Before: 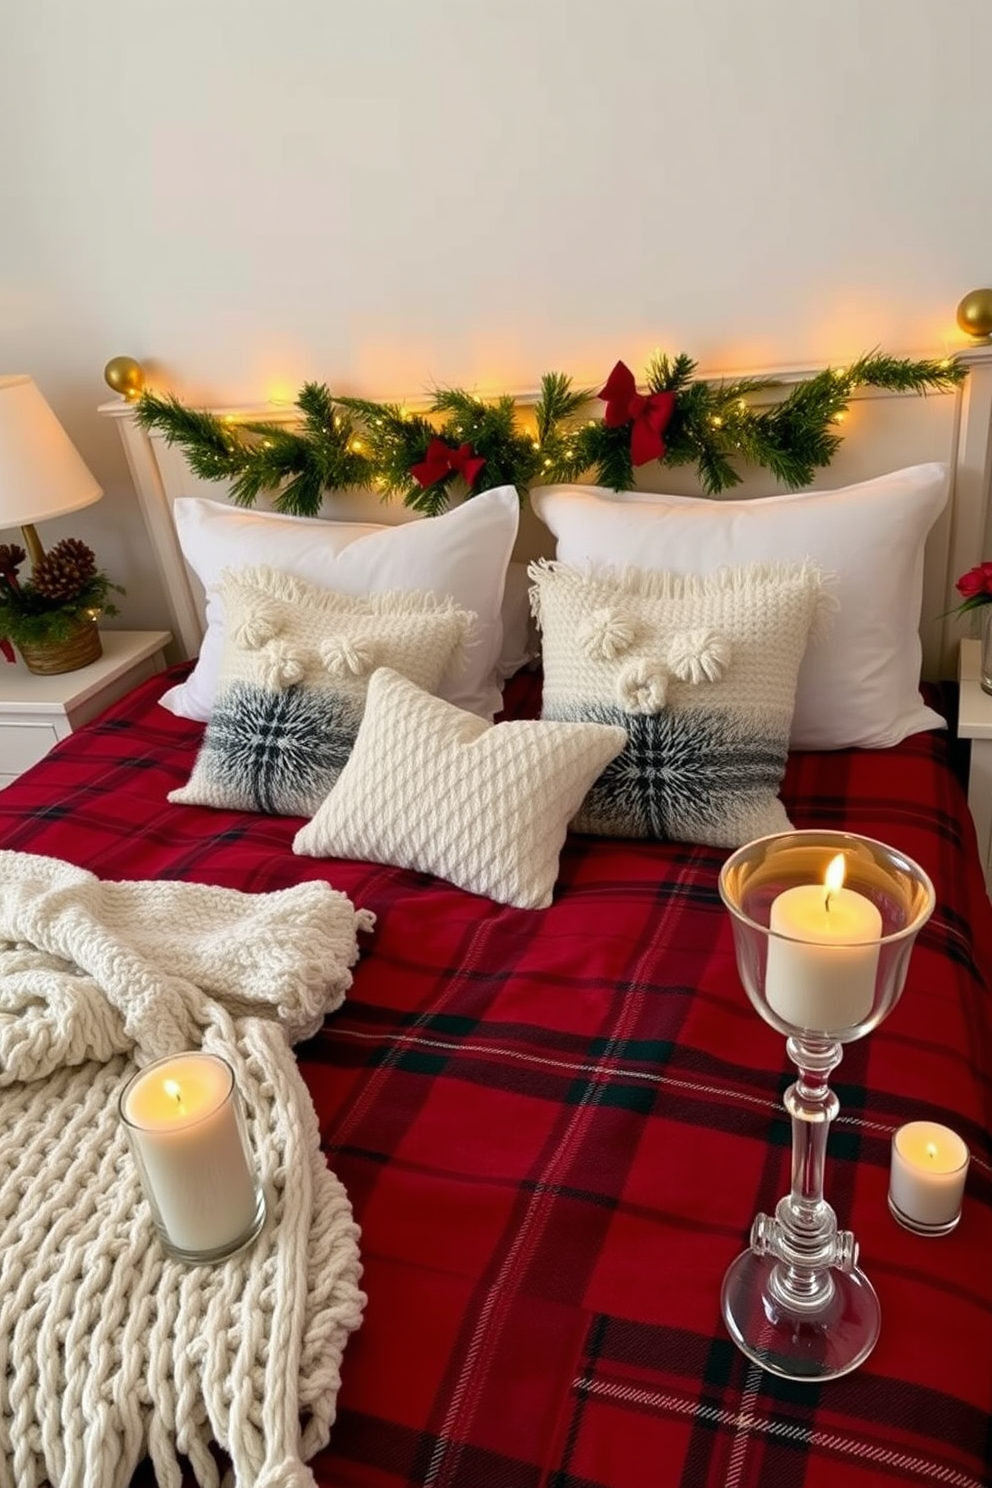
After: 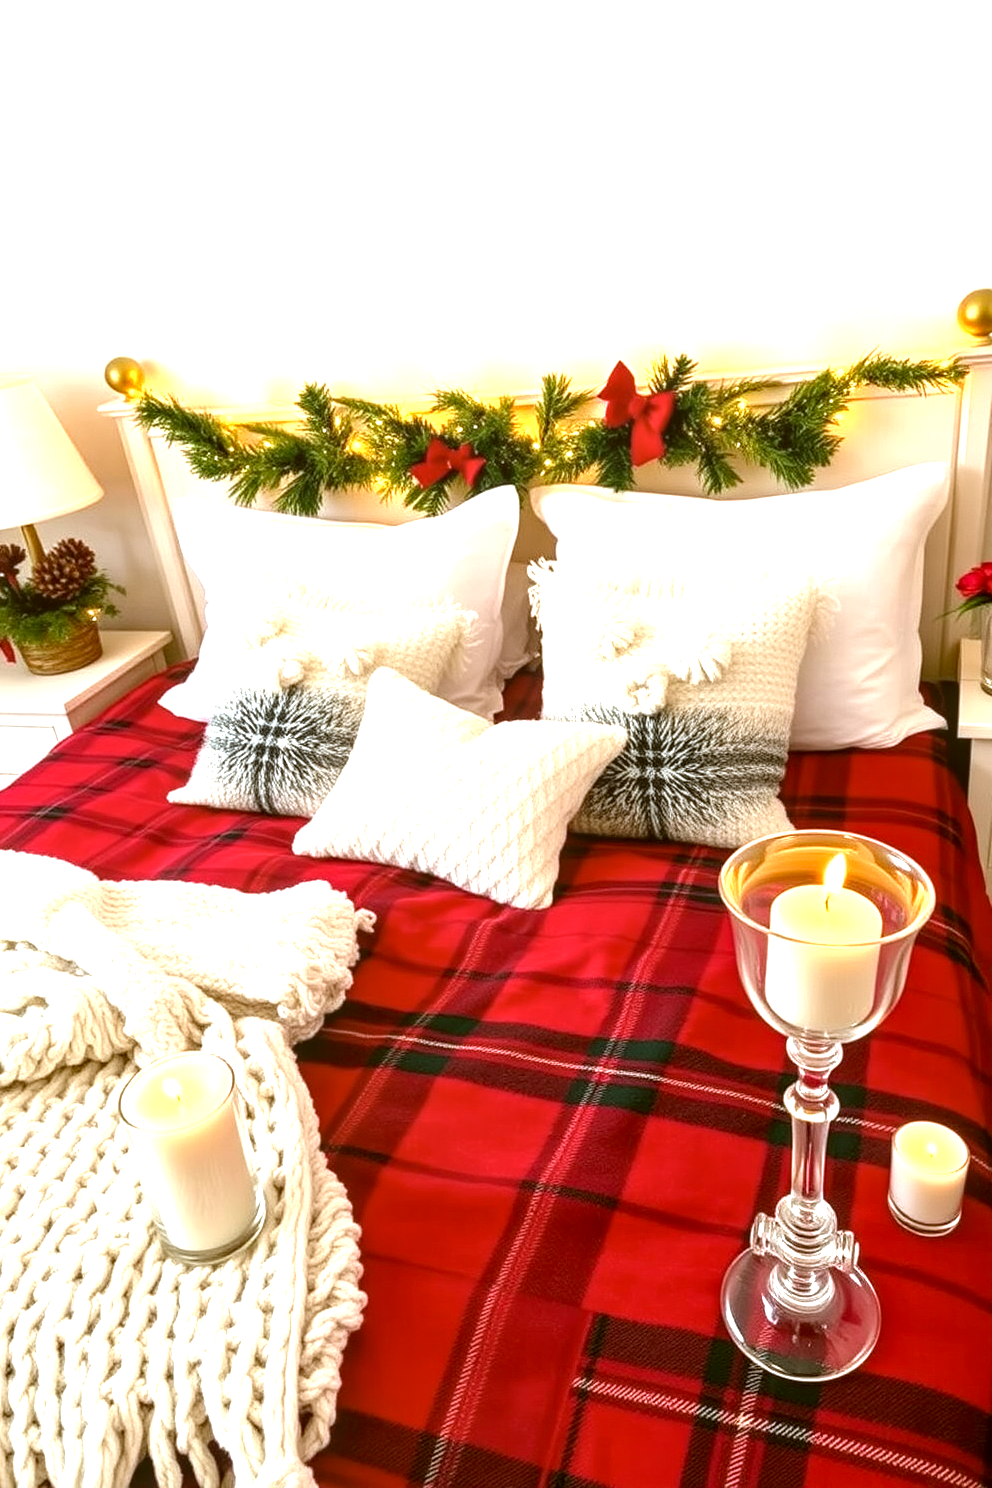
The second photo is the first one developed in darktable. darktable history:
exposure: black level correction 0, exposure 1.535 EV, compensate exposure bias true, compensate highlight preservation false
color correction: highlights a* -0.608, highlights b* 0.166, shadows a* 4.77, shadows b* 20.69
local contrast: on, module defaults
